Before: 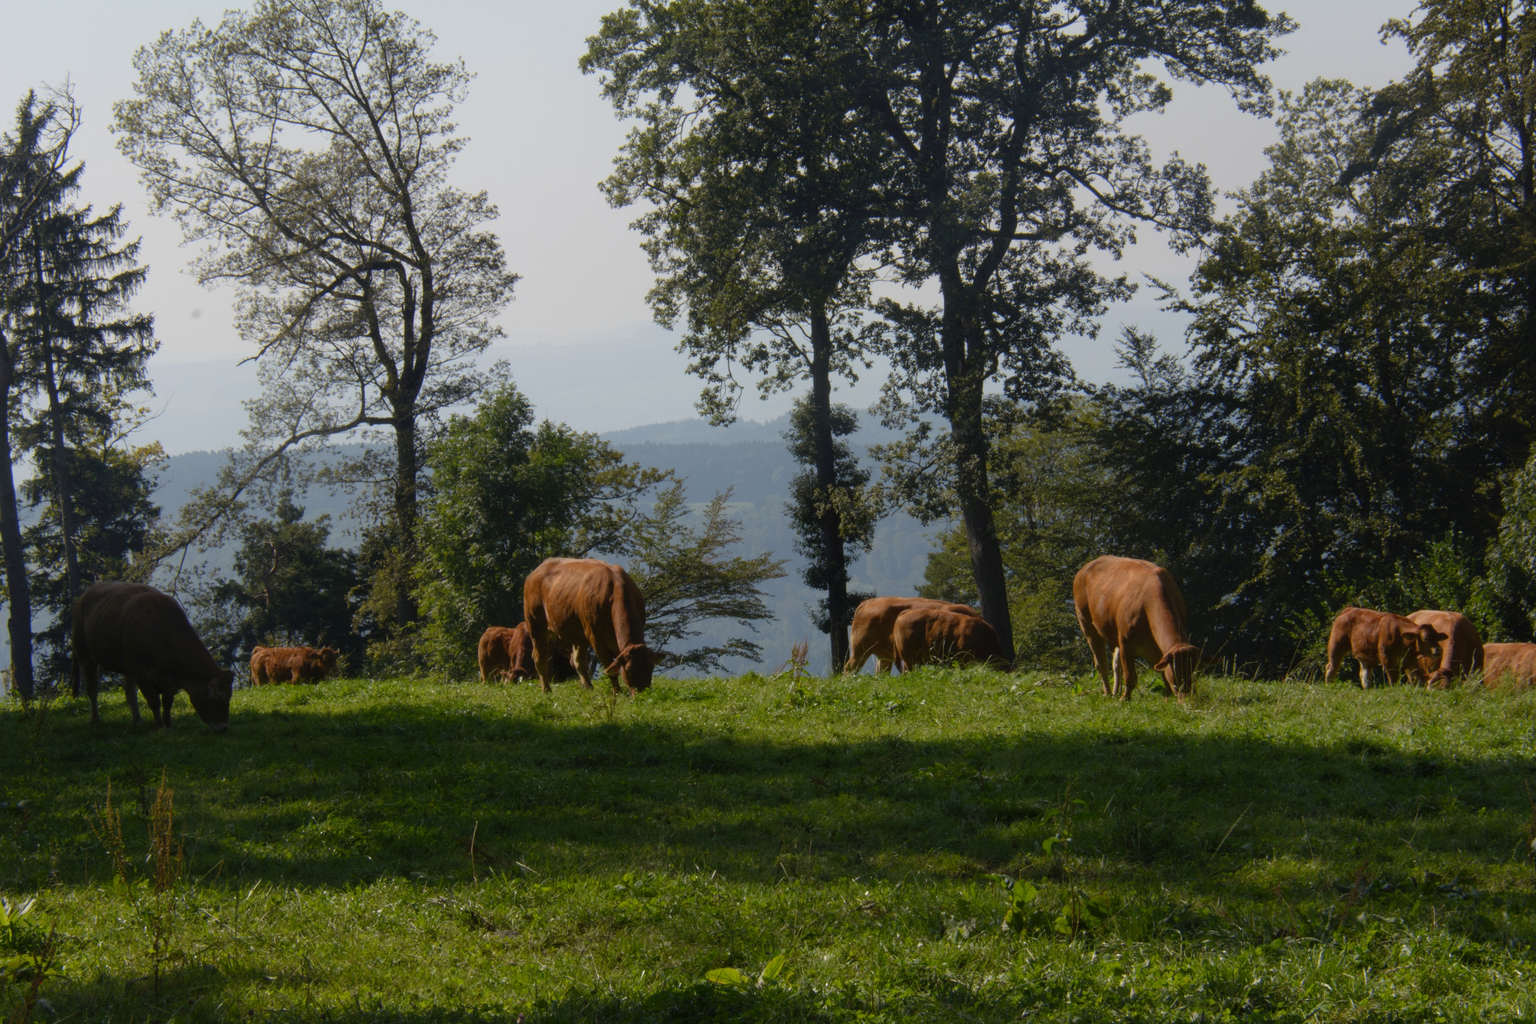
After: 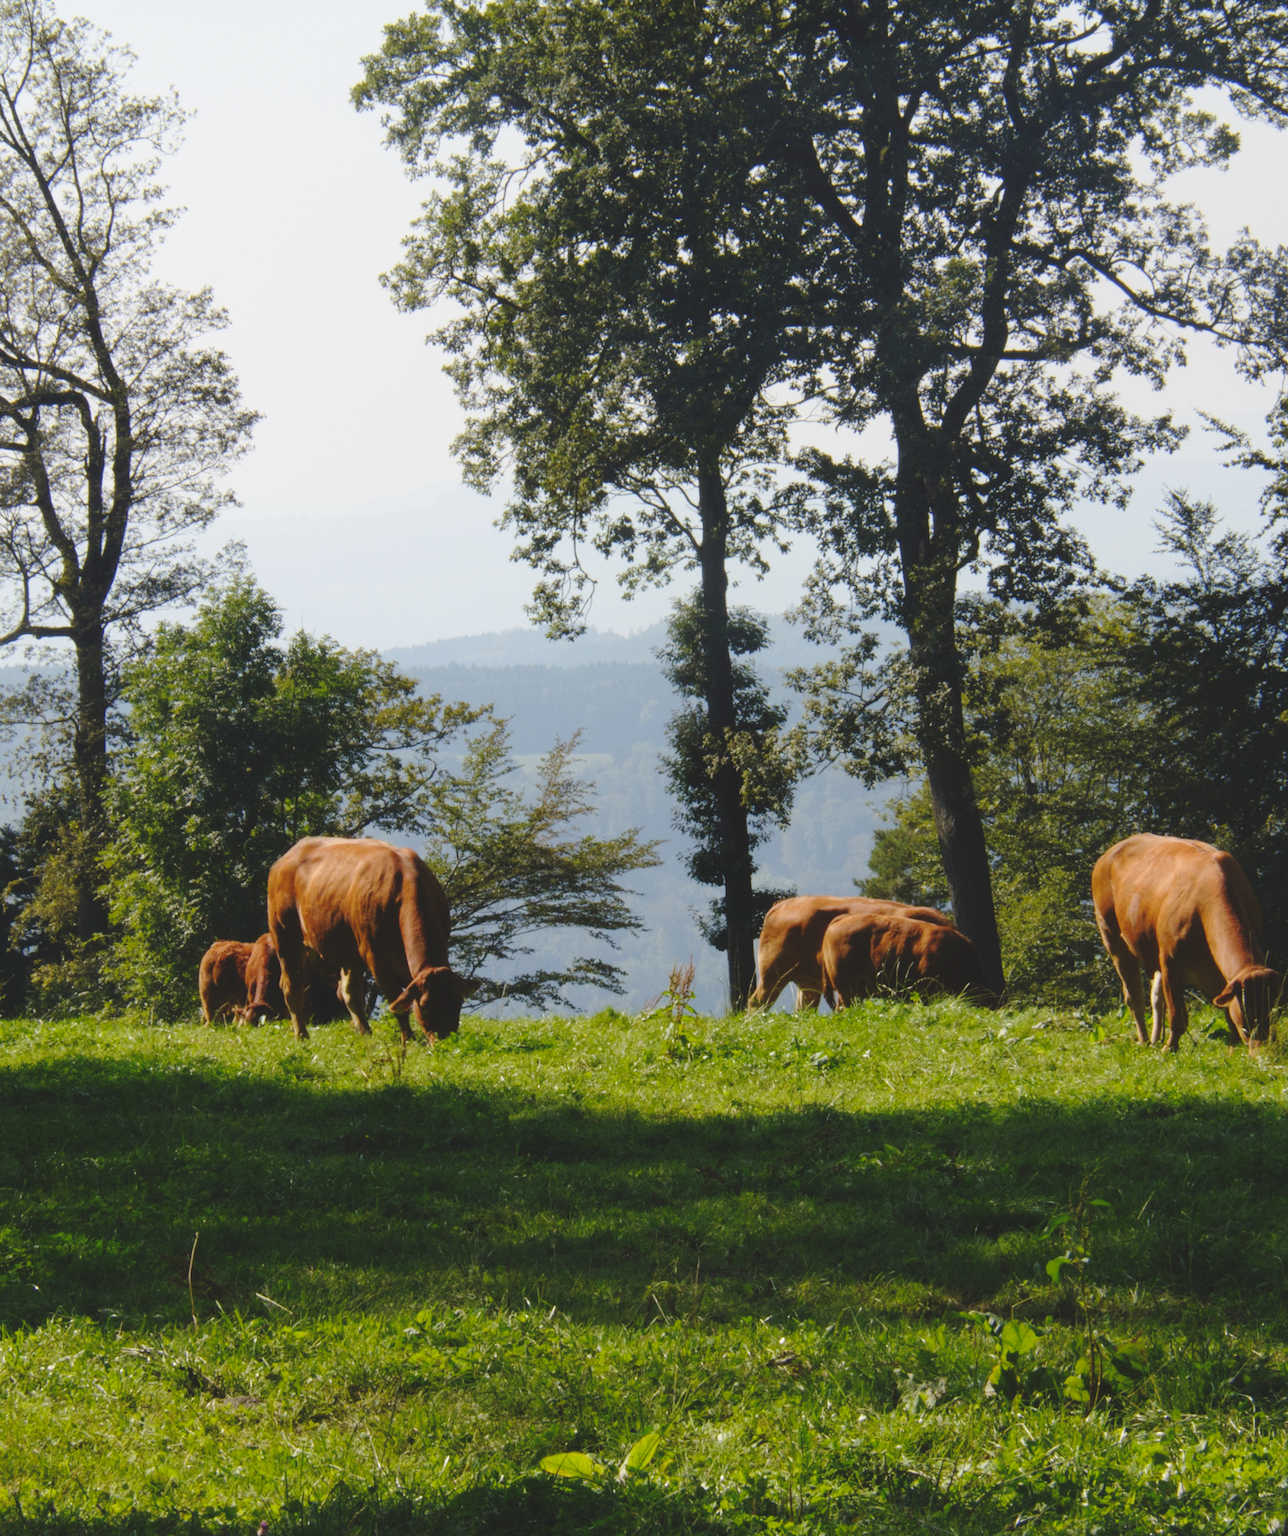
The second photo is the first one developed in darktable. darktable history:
exposure: black level correction -0.014, exposure -0.186 EV, compensate highlight preservation false
tone equalizer: on, module defaults
base curve: curves: ch0 [(0, 0) (0.032, 0.037) (0.105, 0.228) (0.435, 0.76) (0.856, 0.983) (1, 1)], preserve colors none
crop and rotate: left 22.52%, right 21.547%
